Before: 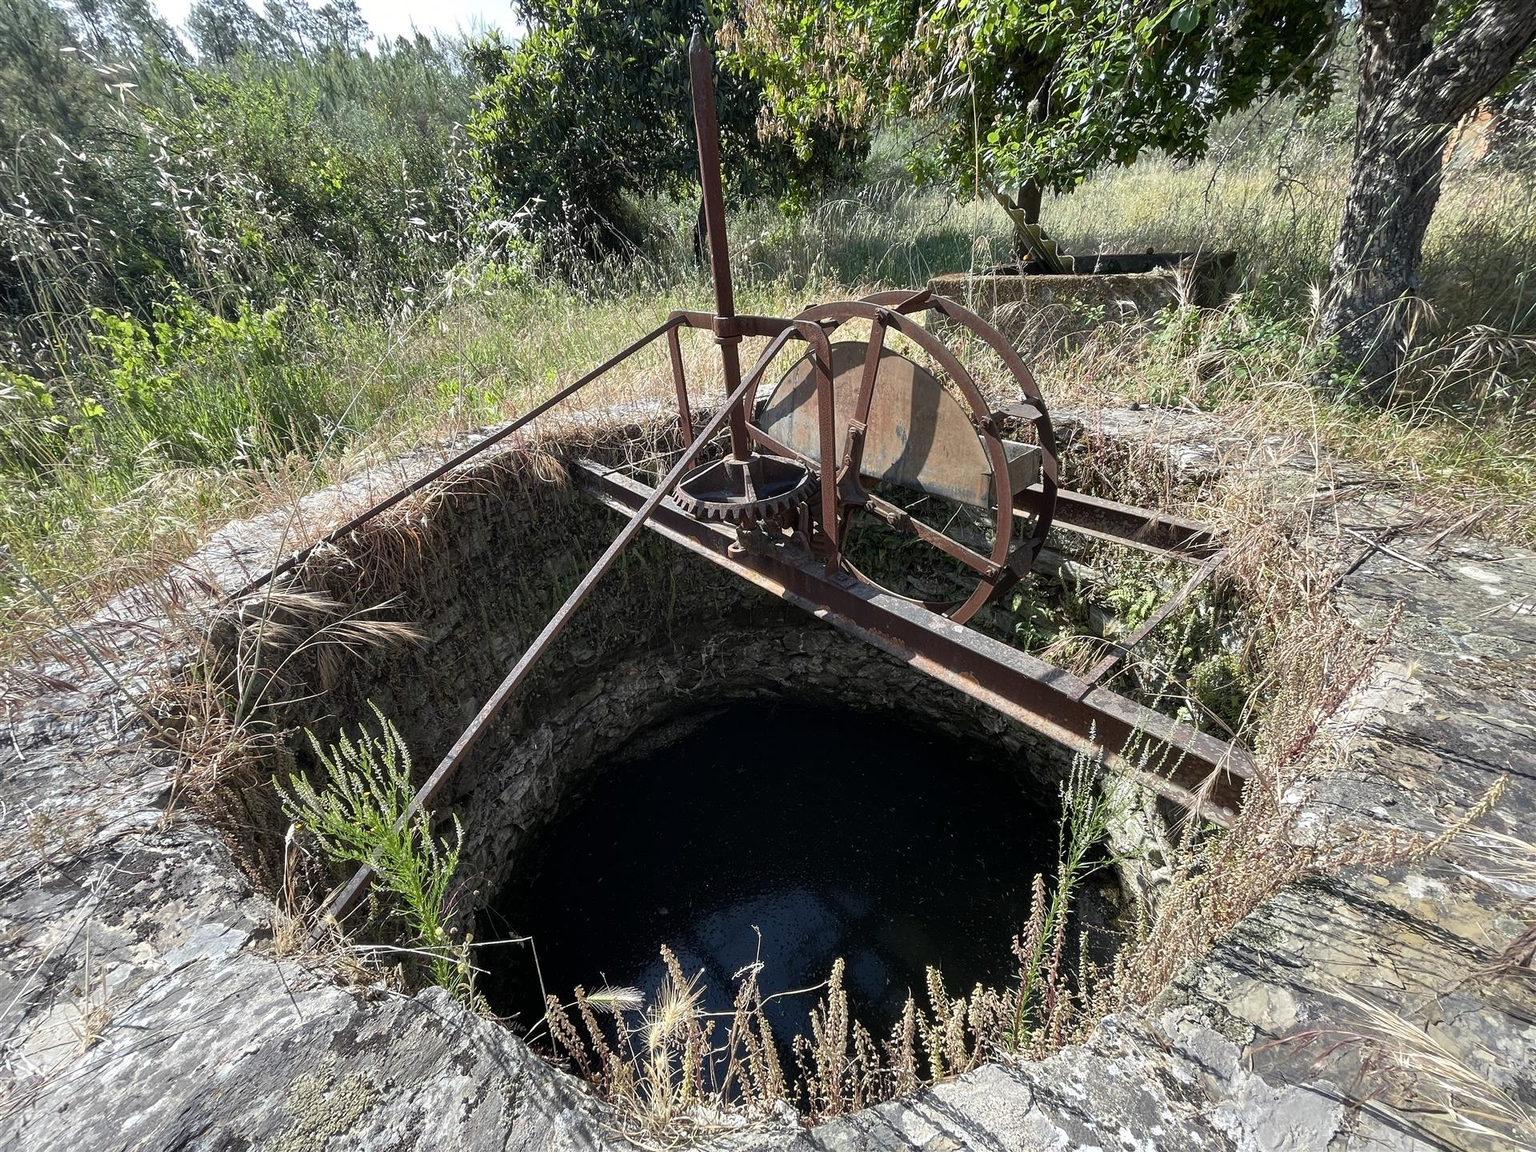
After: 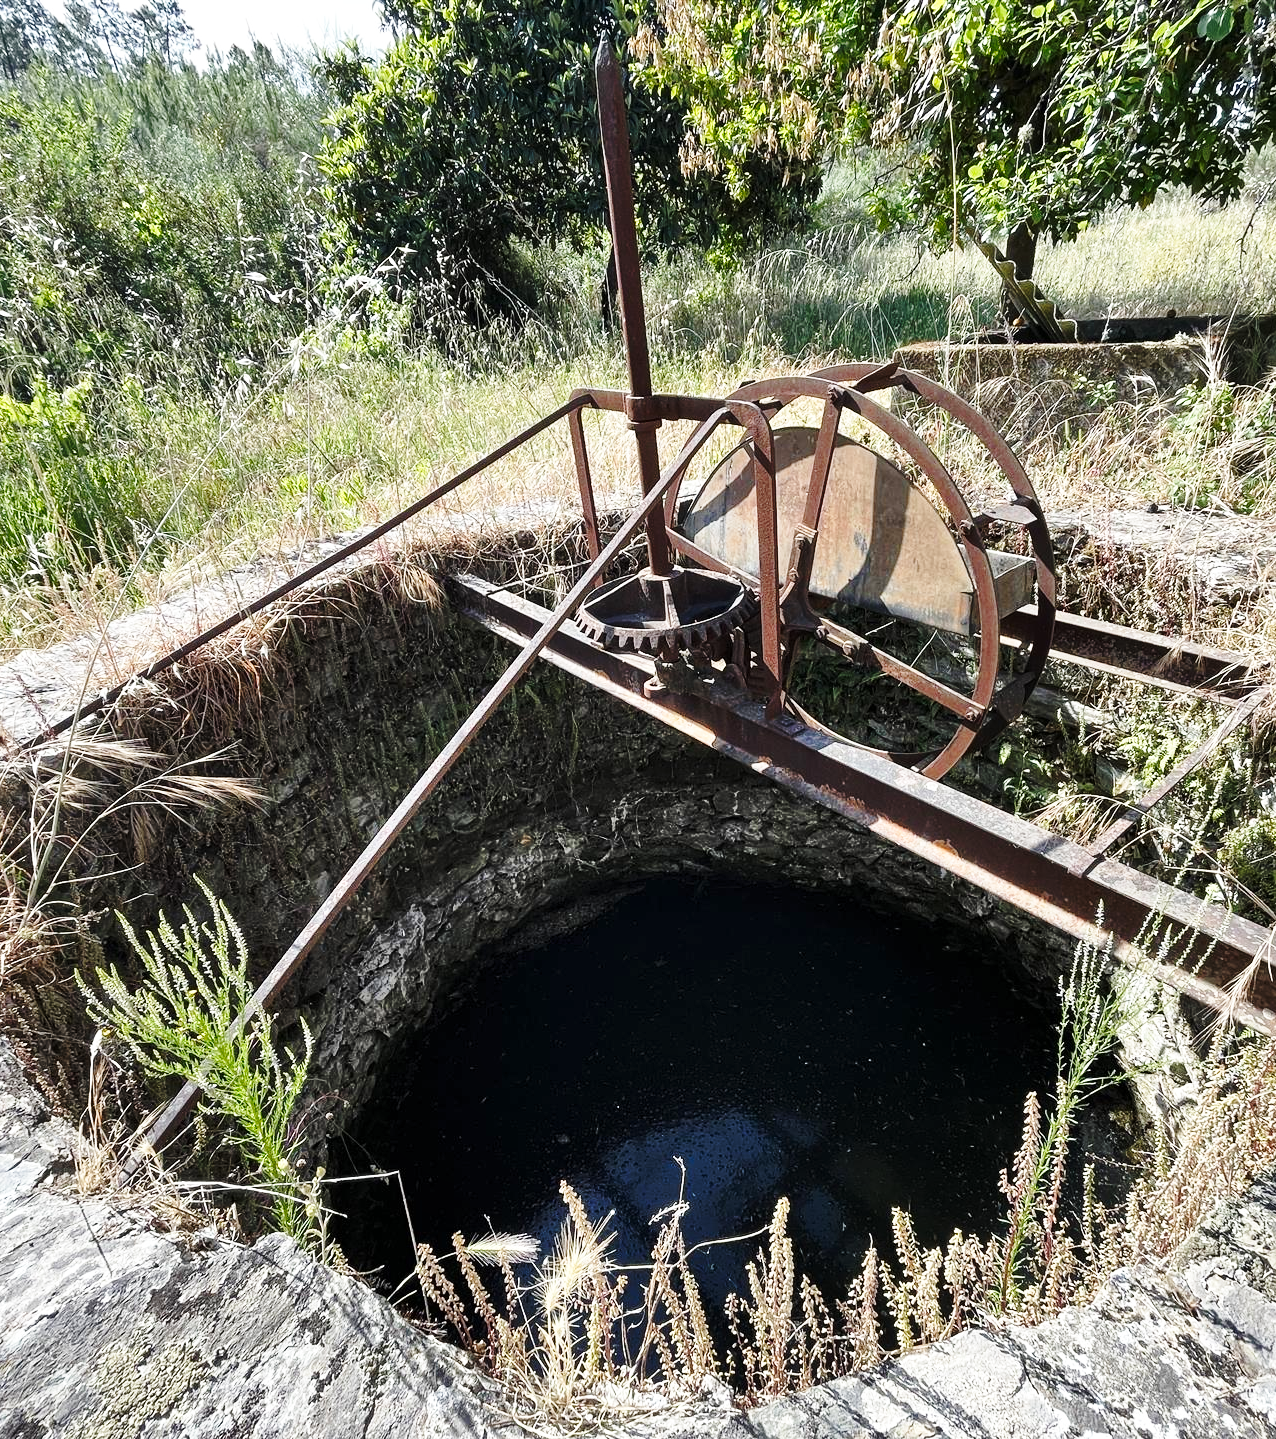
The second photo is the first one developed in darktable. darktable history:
crop and rotate: left 13.882%, right 19.608%
base curve: curves: ch0 [(0, 0) (0.036, 0.037) (0.121, 0.228) (0.46, 0.76) (0.859, 0.983) (1, 1)], preserve colors none
shadows and highlights: low approximation 0.01, soften with gaussian
